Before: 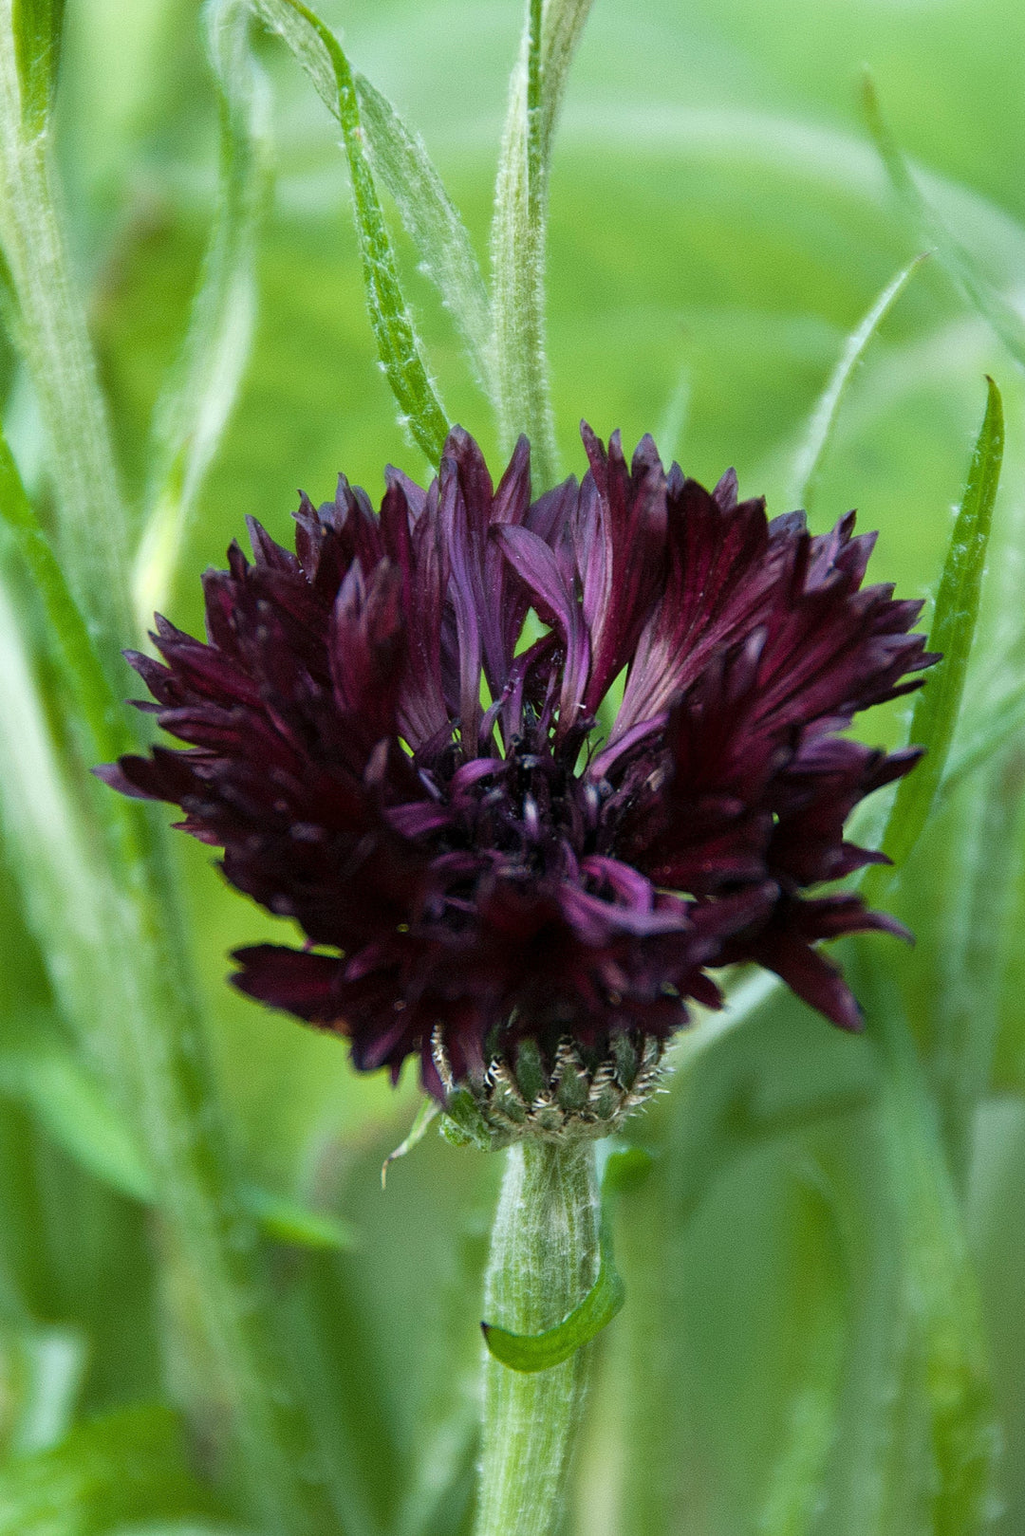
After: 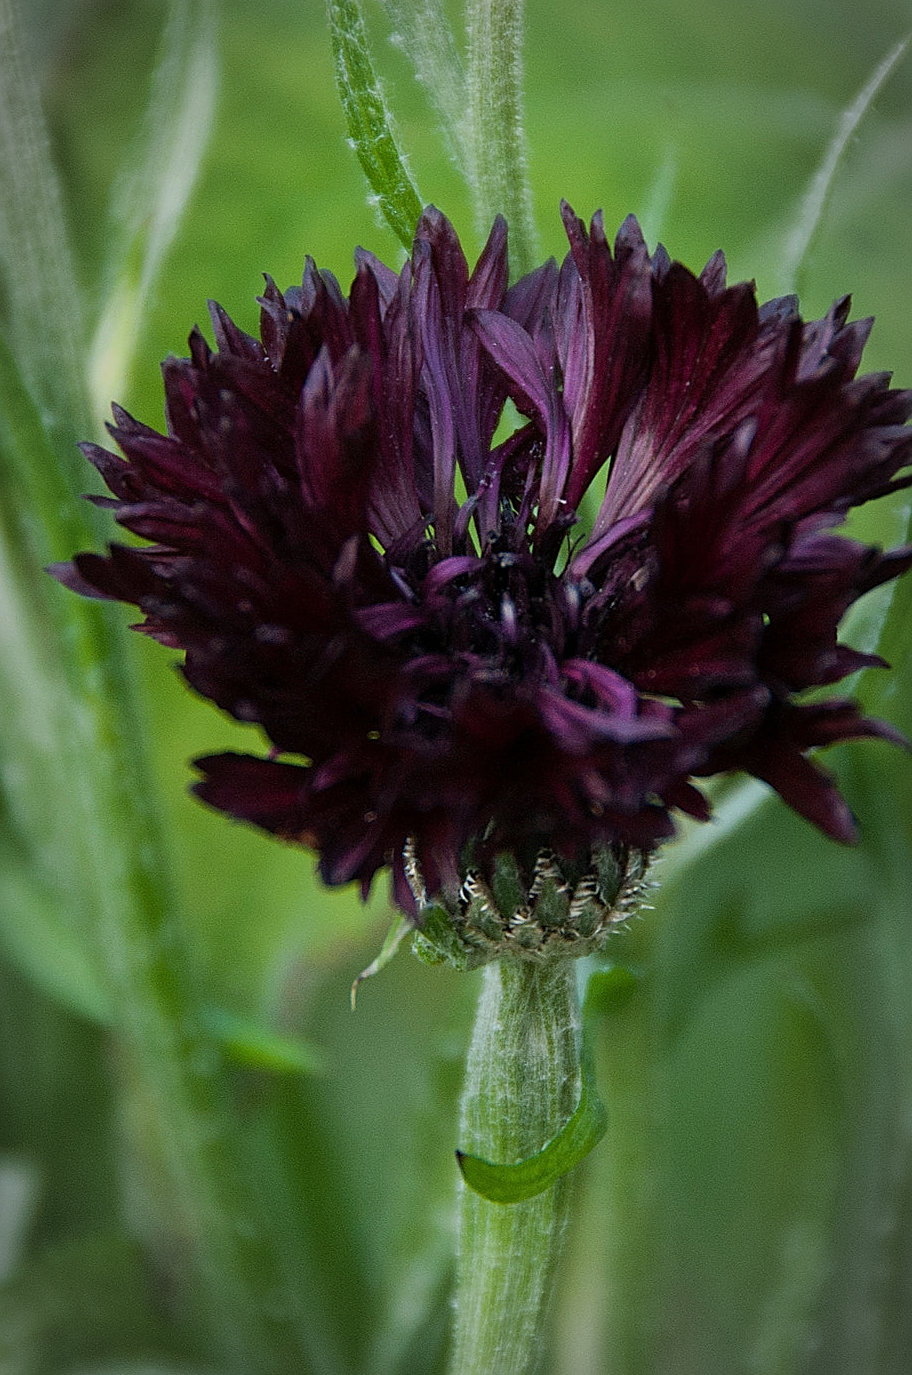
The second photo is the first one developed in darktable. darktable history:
crop and rotate: left 4.78%, top 15.049%, right 10.708%
vignetting: automatic ratio true
sharpen: on, module defaults
exposure: exposure -0.557 EV, compensate highlight preservation false
